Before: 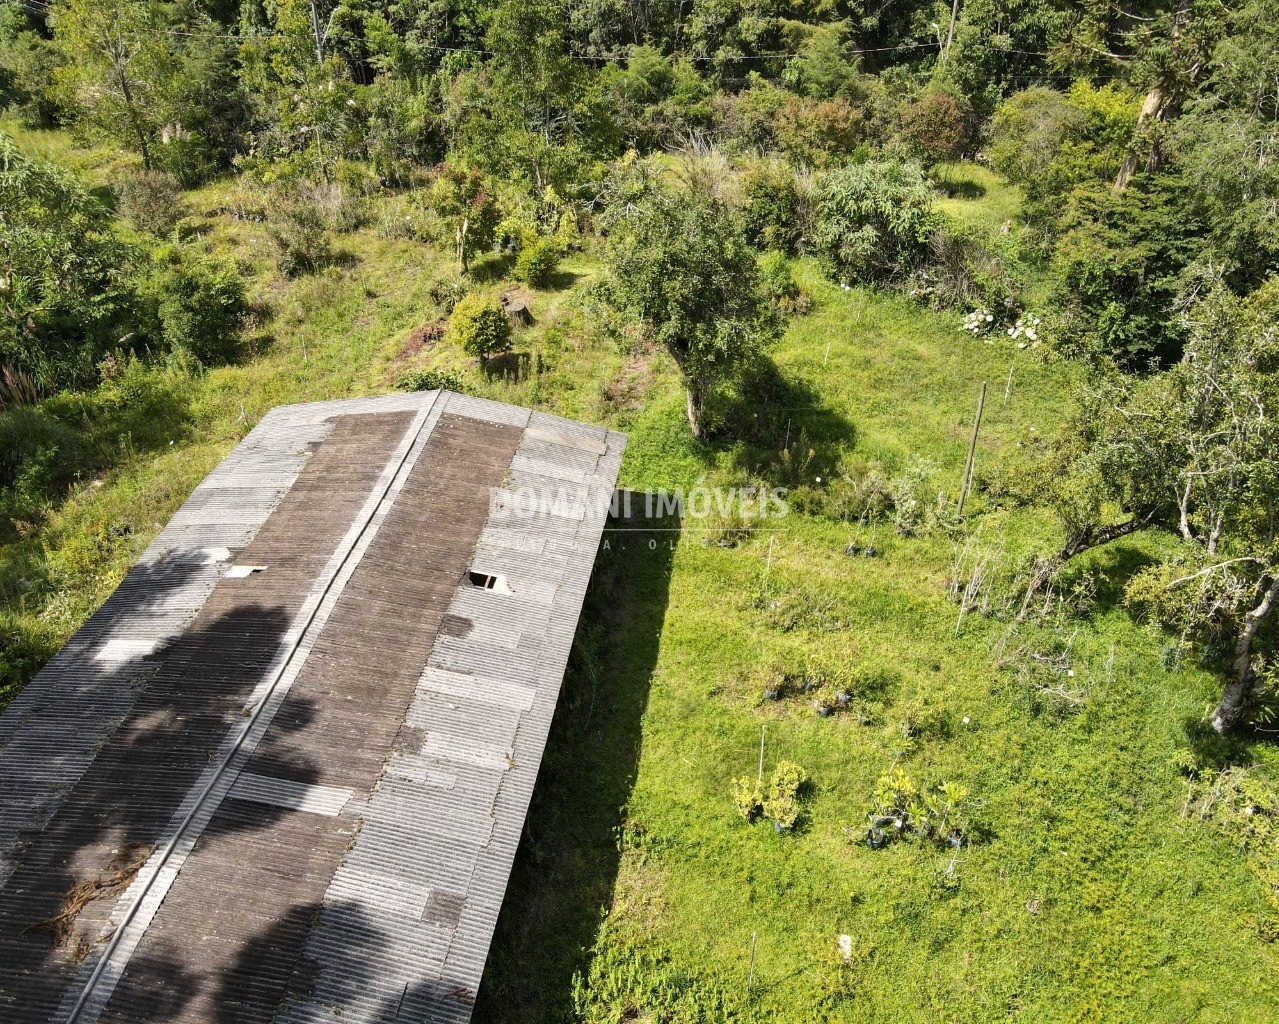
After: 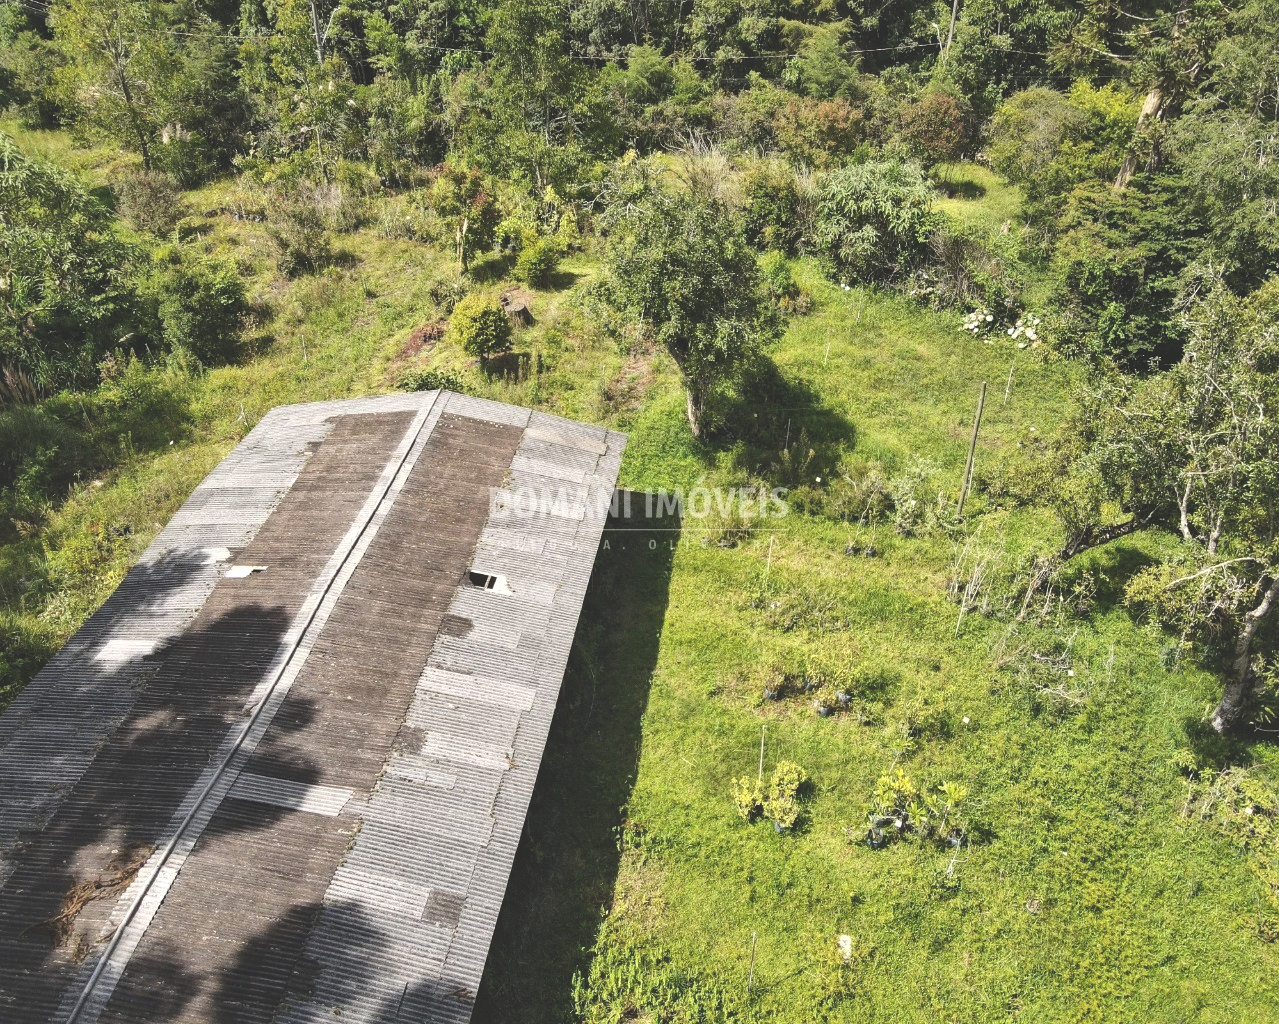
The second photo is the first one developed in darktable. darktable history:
exposure: black level correction -0.027, compensate highlight preservation false
local contrast: mode bilateral grid, contrast 20, coarseness 49, detail 119%, midtone range 0.2
